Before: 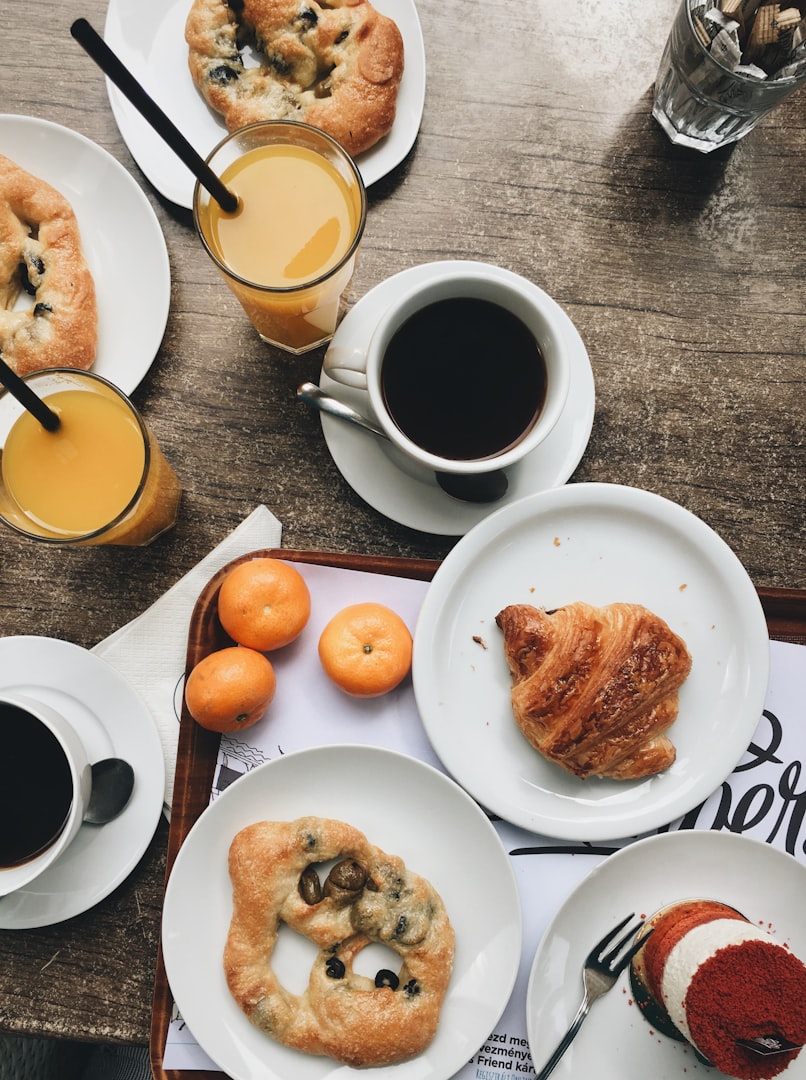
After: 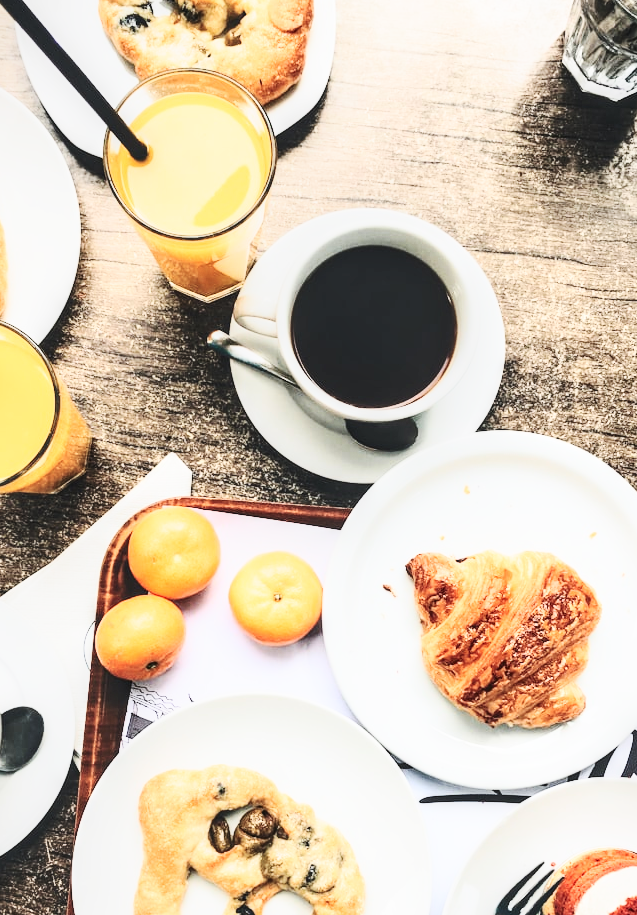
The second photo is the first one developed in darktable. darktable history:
base curve: curves: ch0 [(0, 0) (0.028, 0.03) (0.121, 0.232) (0.46, 0.748) (0.859, 0.968) (1, 1)], preserve colors none
crop: left 11.27%, top 4.884%, right 9.574%, bottom 10.348%
tone curve: curves: ch0 [(0, 0) (0.003, 0.003) (0.011, 0.013) (0.025, 0.028) (0.044, 0.05) (0.069, 0.078) (0.1, 0.113) (0.136, 0.153) (0.177, 0.2) (0.224, 0.271) (0.277, 0.374) (0.335, 0.47) (0.399, 0.574) (0.468, 0.688) (0.543, 0.79) (0.623, 0.859) (0.709, 0.919) (0.801, 0.957) (0.898, 0.978) (1, 1)], color space Lab, independent channels, preserve colors none
local contrast: on, module defaults
